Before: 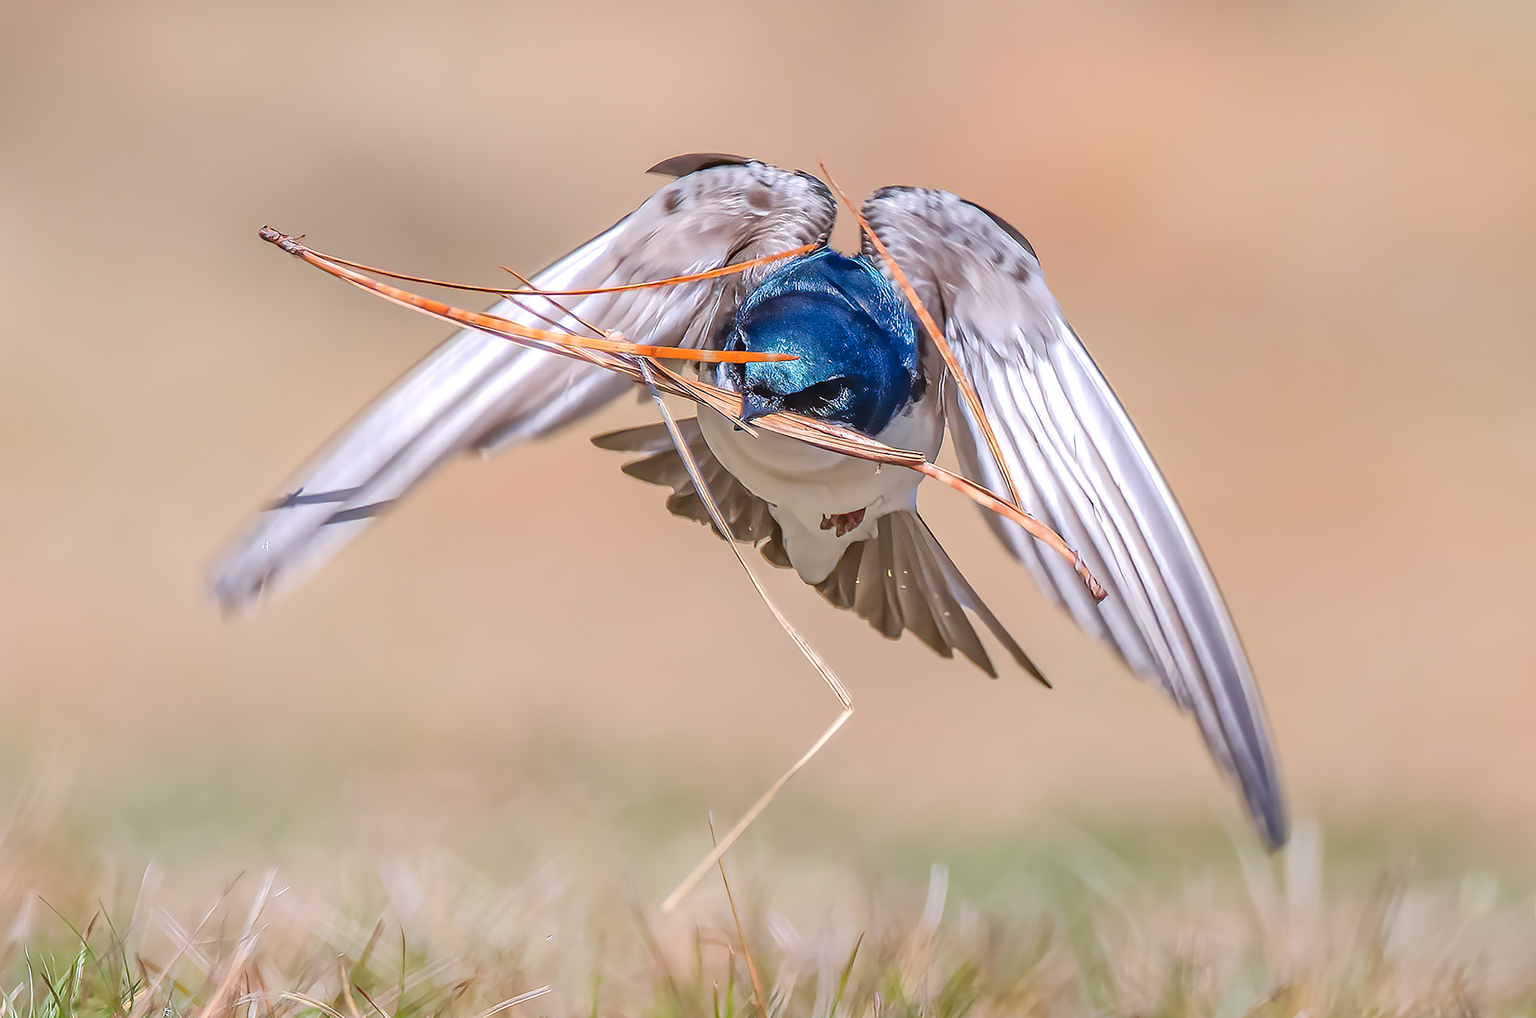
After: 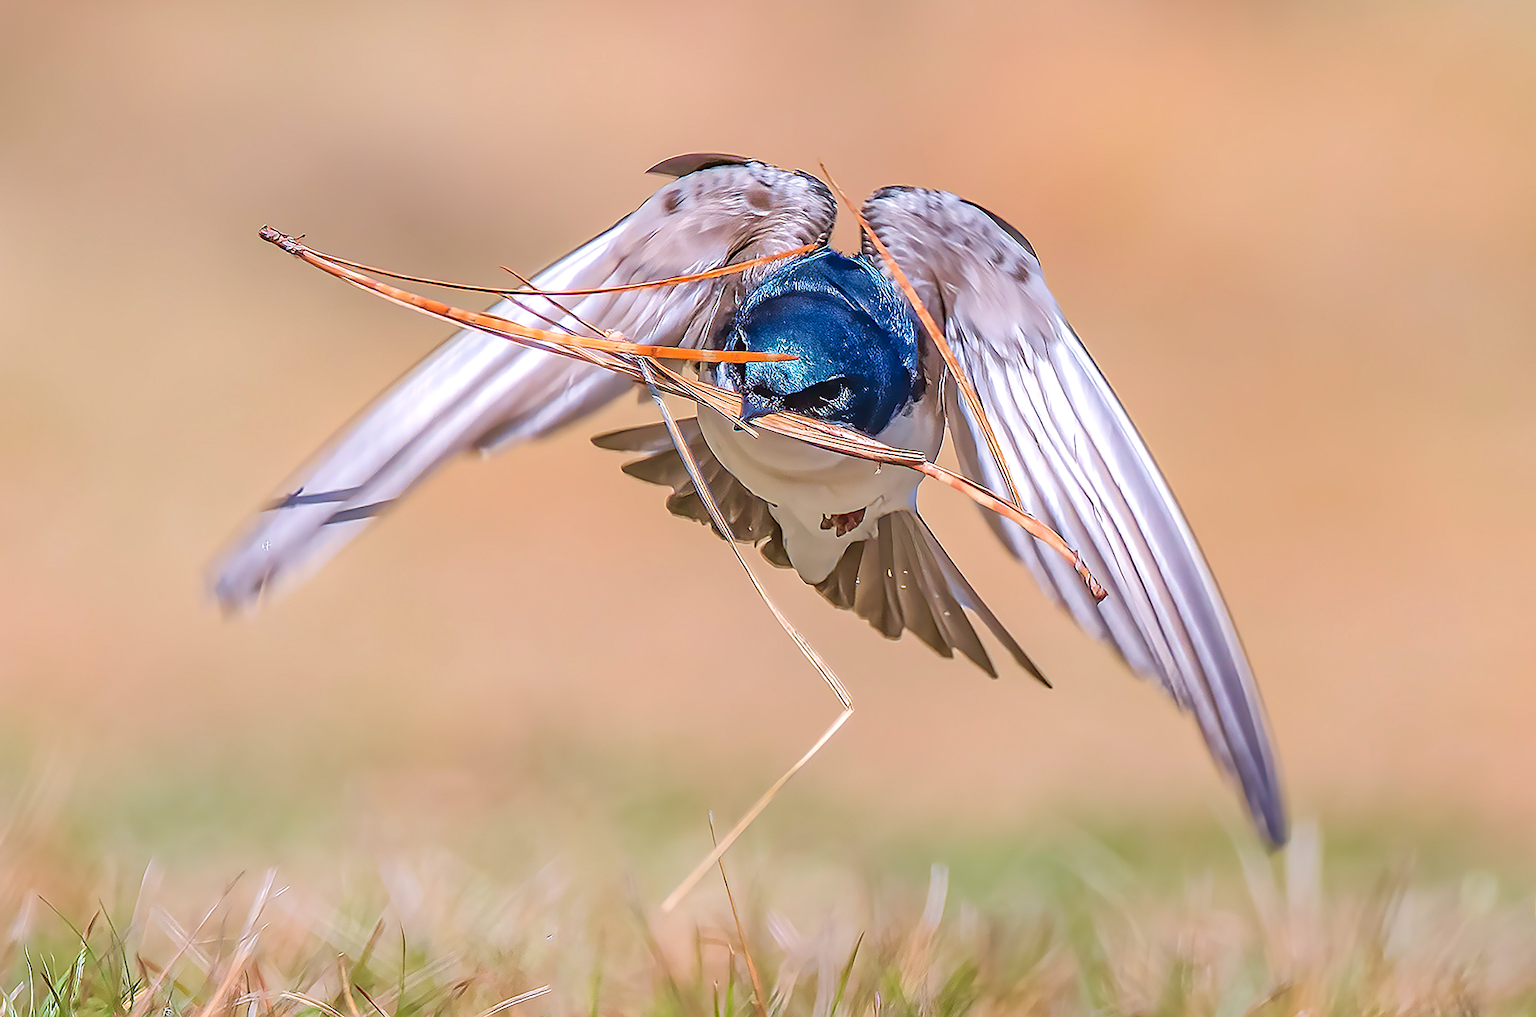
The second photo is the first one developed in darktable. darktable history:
sharpen: on, module defaults
velvia: strength 39.63%
